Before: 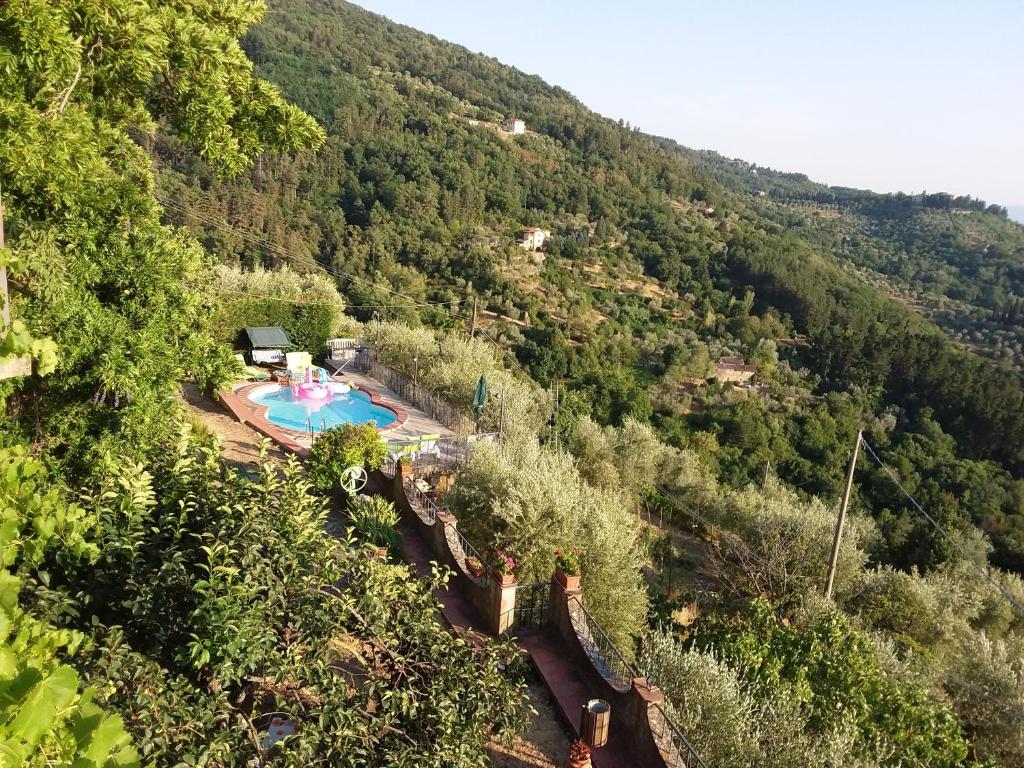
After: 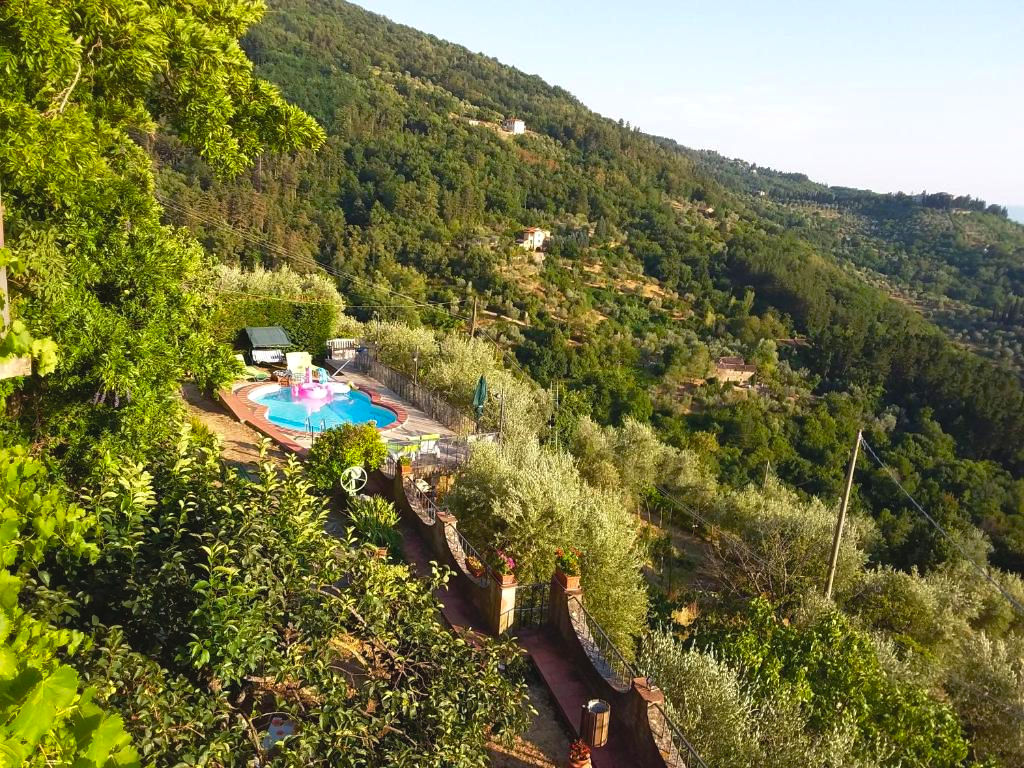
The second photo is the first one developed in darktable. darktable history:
tone curve: curves: ch0 [(0.001, 0.042) (0.128, 0.16) (0.452, 0.42) (0.603, 0.566) (0.754, 0.733) (1, 1)]; ch1 [(0, 0) (0.325, 0.327) (0.412, 0.441) (0.473, 0.466) (0.5, 0.499) (0.549, 0.558) (0.617, 0.625) (0.713, 0.7) (1, 1)]; ch2 [(0, 0) (0.386, 0.397) (0.445, 0.47) (0.505, 0.498) (0.529, 0.524) (0.574, 0.569) (0.652, 0.641) (1, 1)], preserve colors none
color balance rgb: linear chroma grading › shadows 31.359%, linear chroma grading › global chroma -2.598%, linear chroma grading › mid-tones 3.691%, perceptual saturation grading › global saturation 25.016%, contrast 4.914%
